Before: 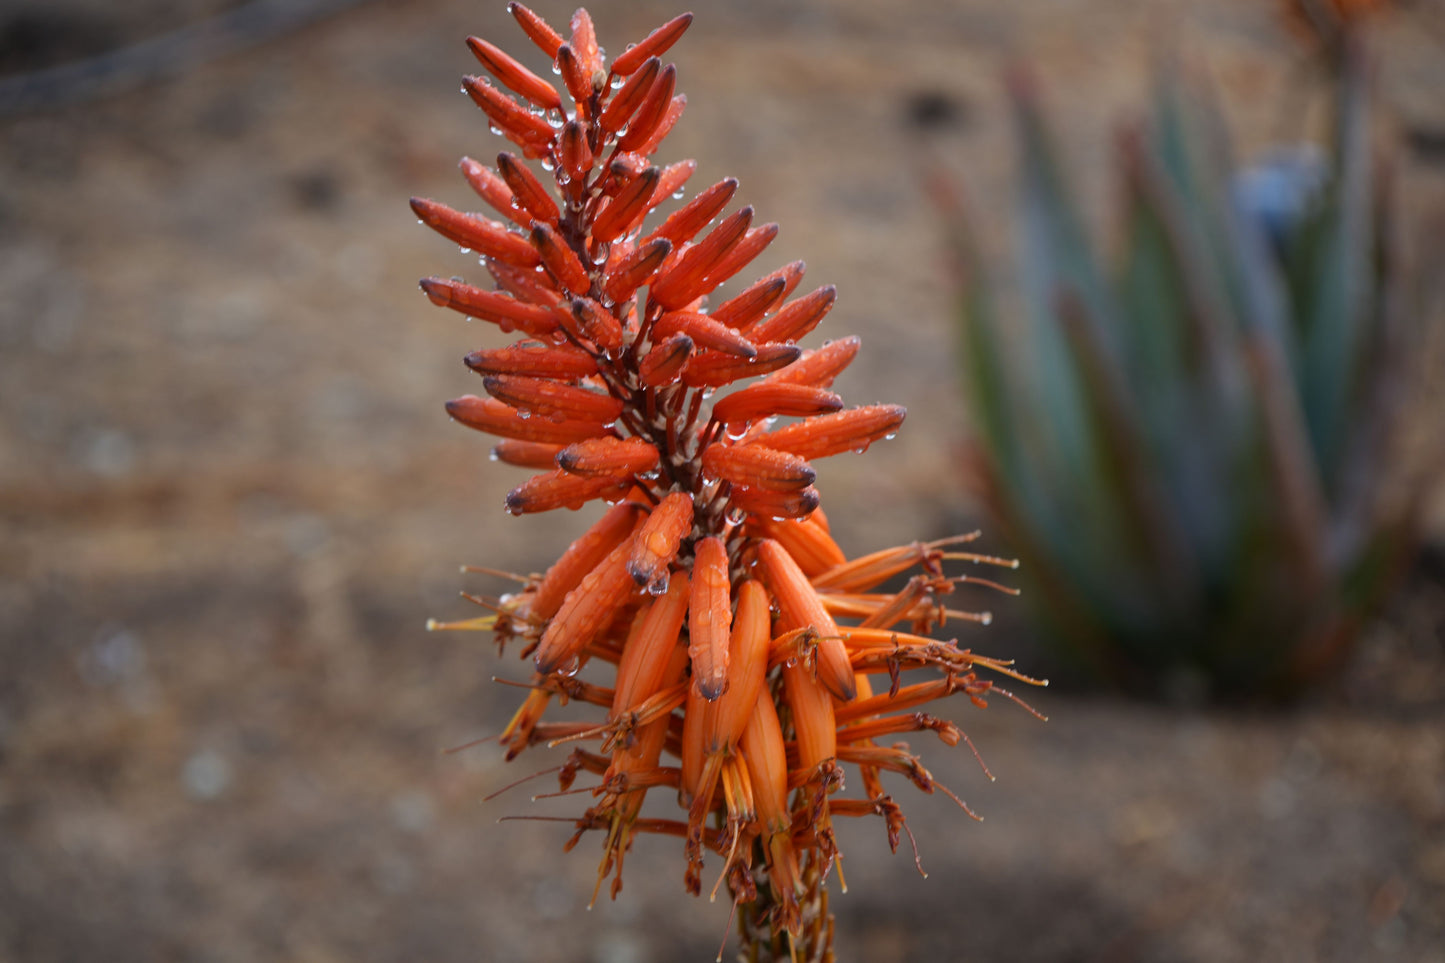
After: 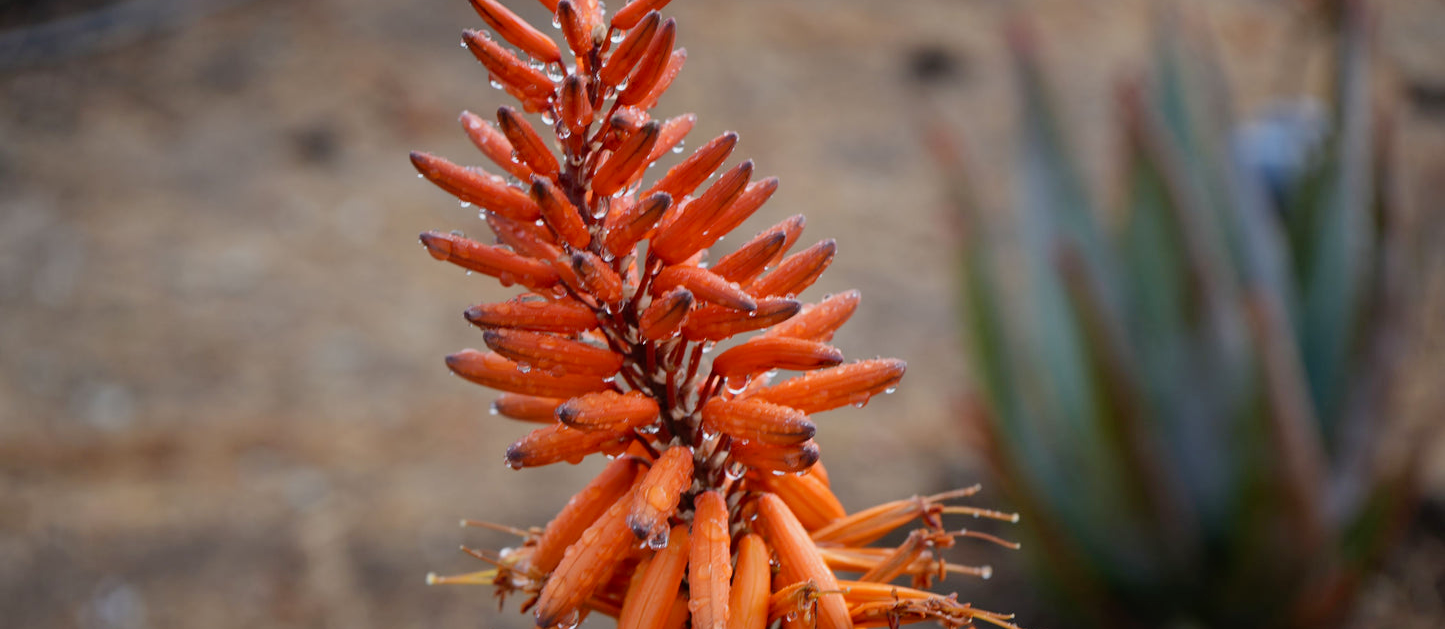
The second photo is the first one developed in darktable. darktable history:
crop and rotate: top 4.854%, bottom 29.787%
tone curve: curves: ch0 [(0, 0) (0.07, 0.052) (0.23, 0.254) (0.486, 0.53) (0.822, 0.825) (0.994, 0.955)]; ch1 [(0, 0) (0.226, 0.261) (0.379, 0.442) (0.469, 0.472) (0.495, 0.495) (0.514, 0.504) (0.561, 0.568) (0.59, 0.612) (1, 1)]; ch2 [(0, 0) (0.269, 0.299) (0.459, 0.441) (0.498, 0.499) (0.523, 0.52) (0.586, 0.569) (0.635, 0.617) (0.659, 0.681) (0.718, 0.764) (1, 1)], preserve colors none
